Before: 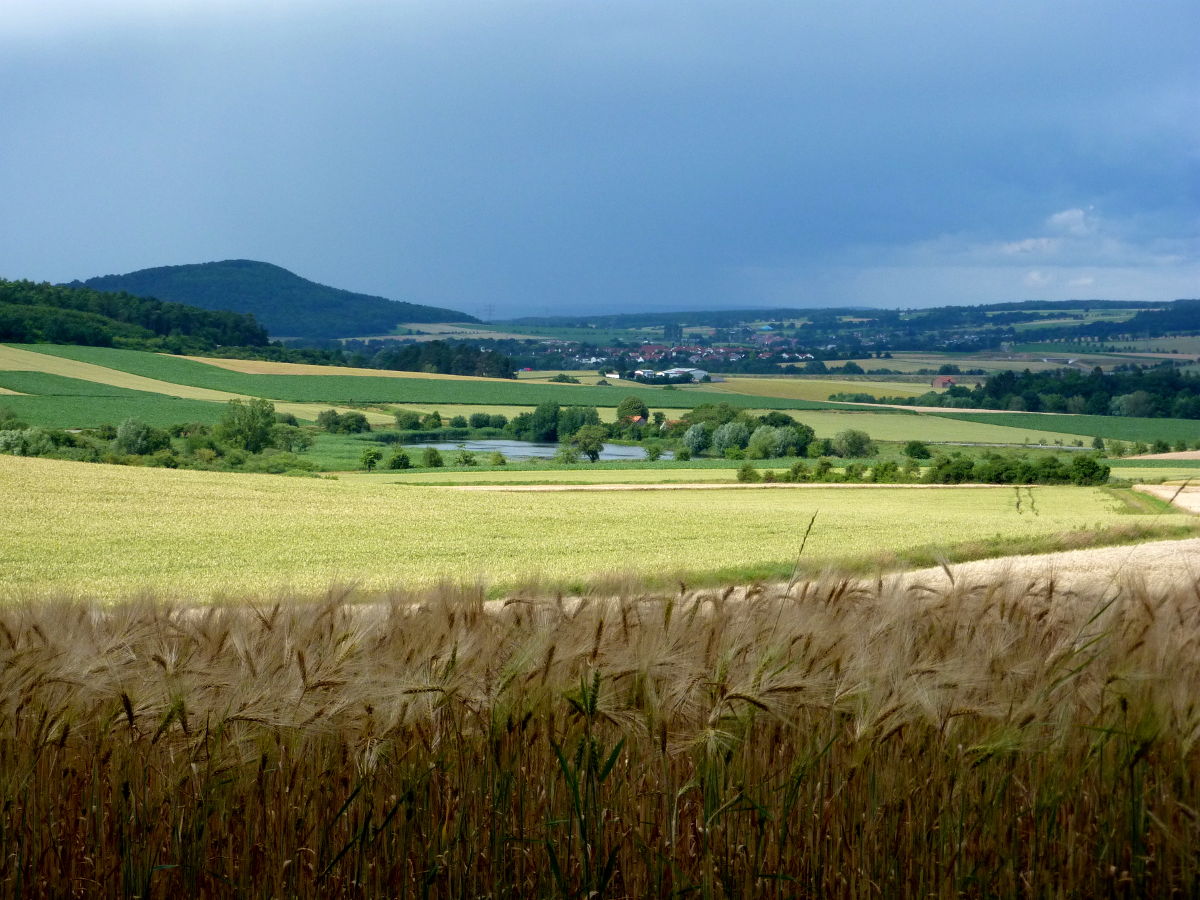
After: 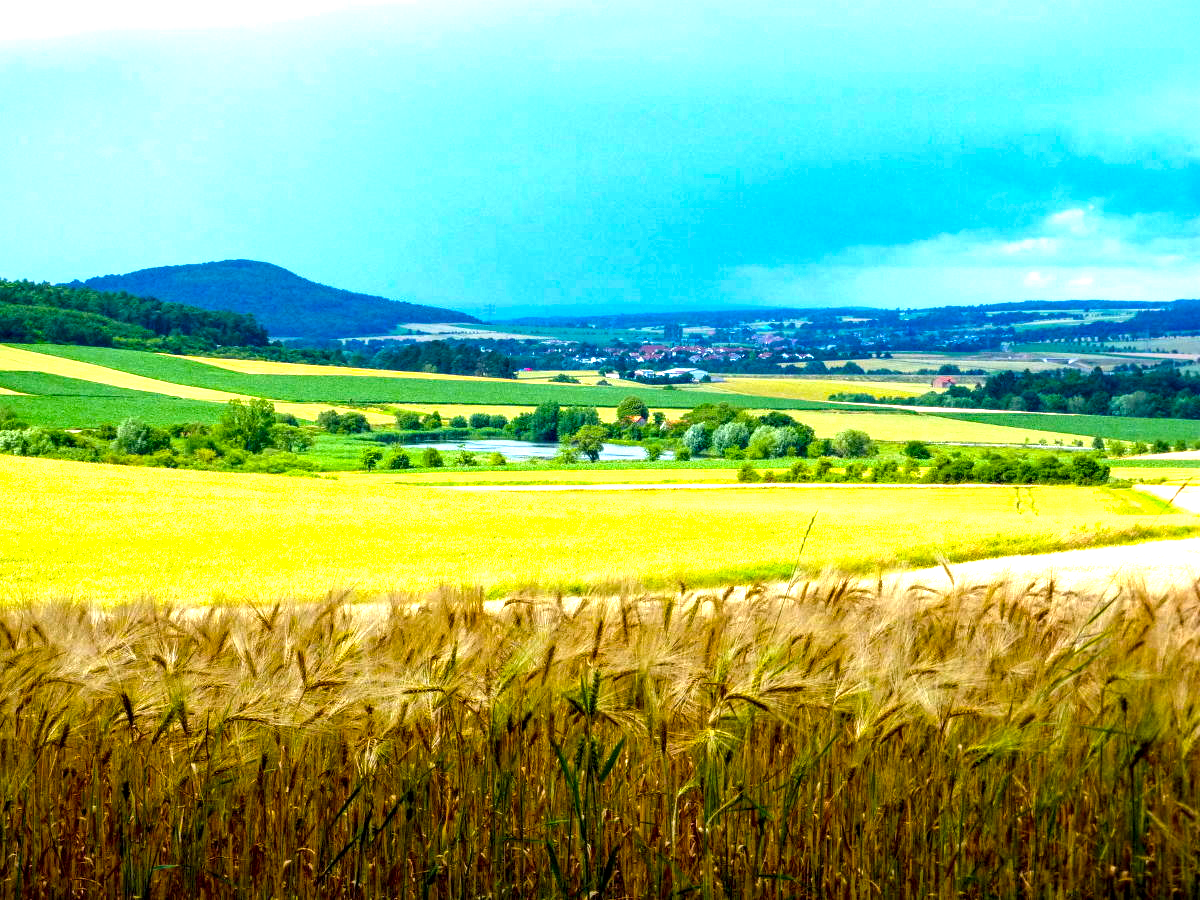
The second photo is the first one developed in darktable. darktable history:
color balance rgb: linear chroma grading › global chroma 25.052%, perceptual saturation grading › global saturation 29.673%
local contrast: highlights 58%, detail 146%
exposure: black level correction 0, exposure 1.455 EV, compensate highlight preservation false
